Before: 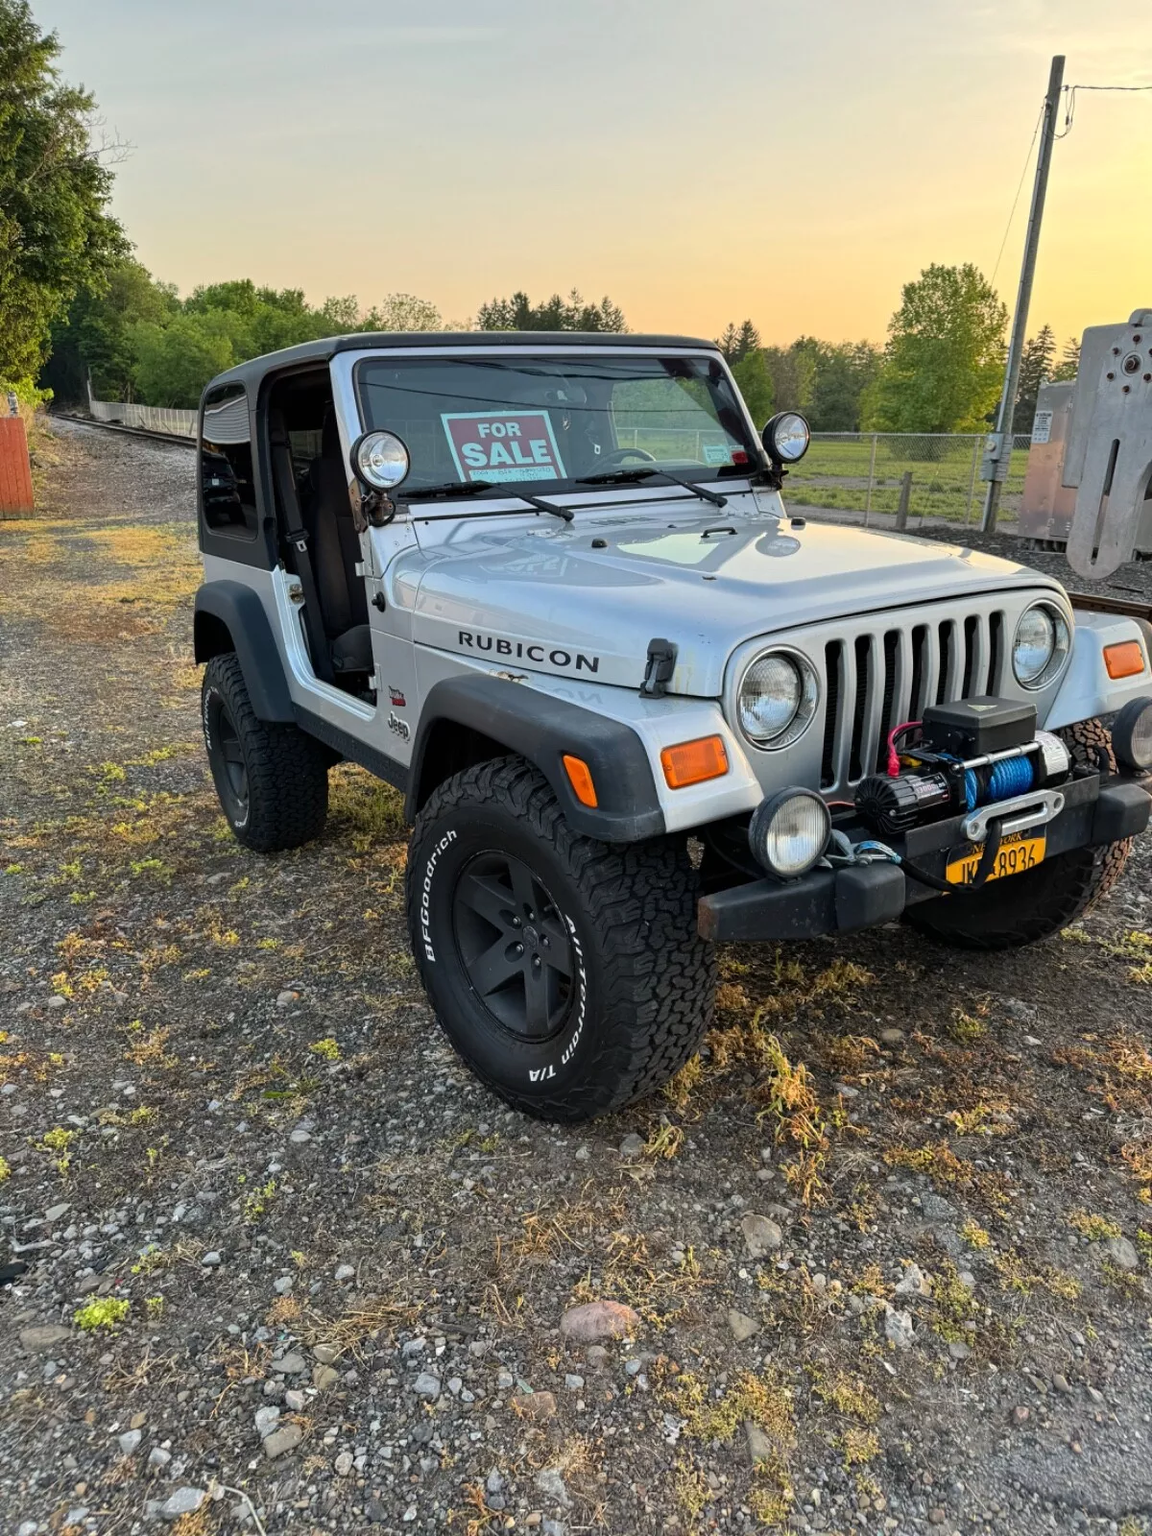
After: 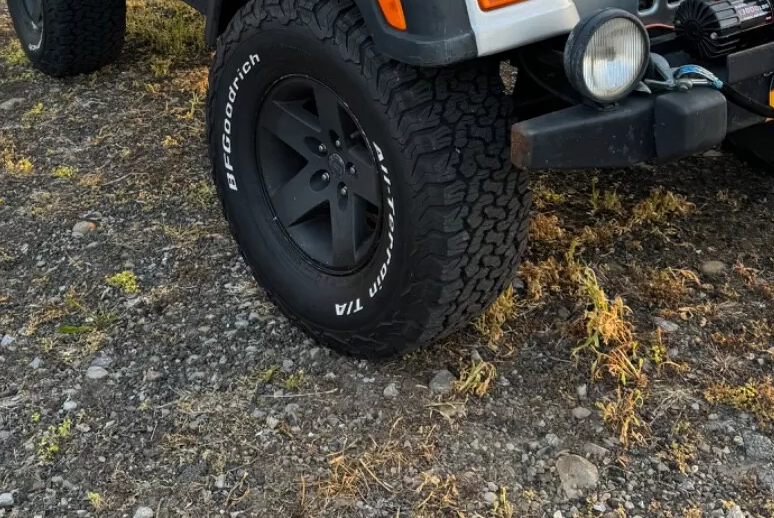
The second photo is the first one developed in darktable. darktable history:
crop: left 18.037%, top 50.712%, right 17.393%, bottom 16.867%
tone equalizer: on, module defaults
